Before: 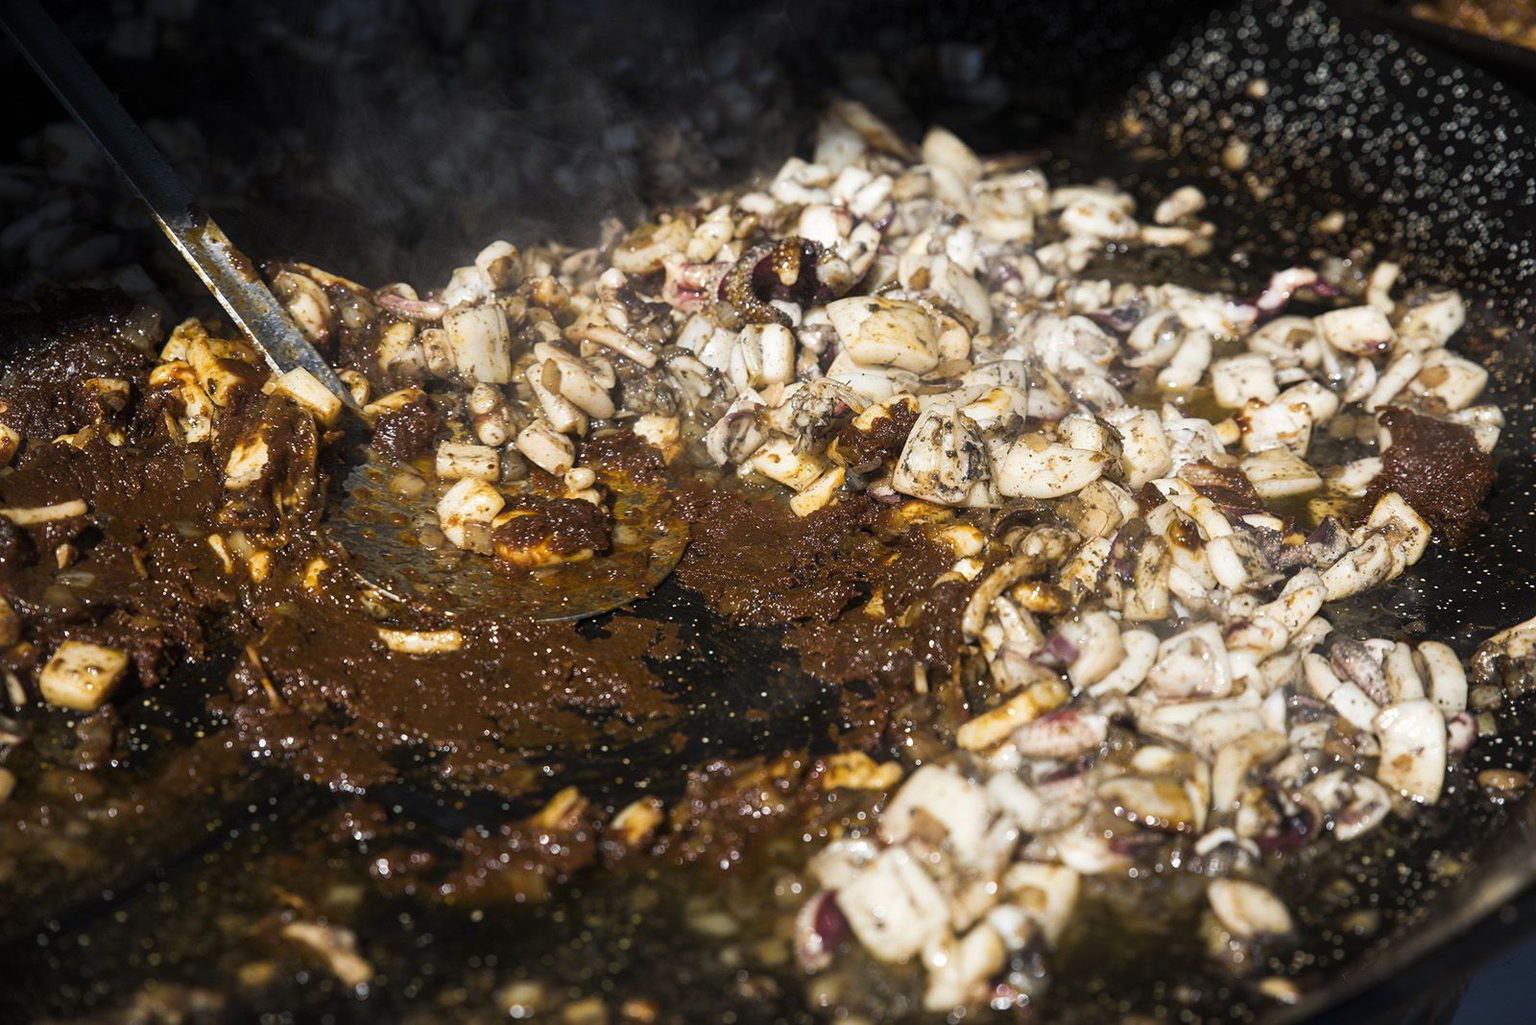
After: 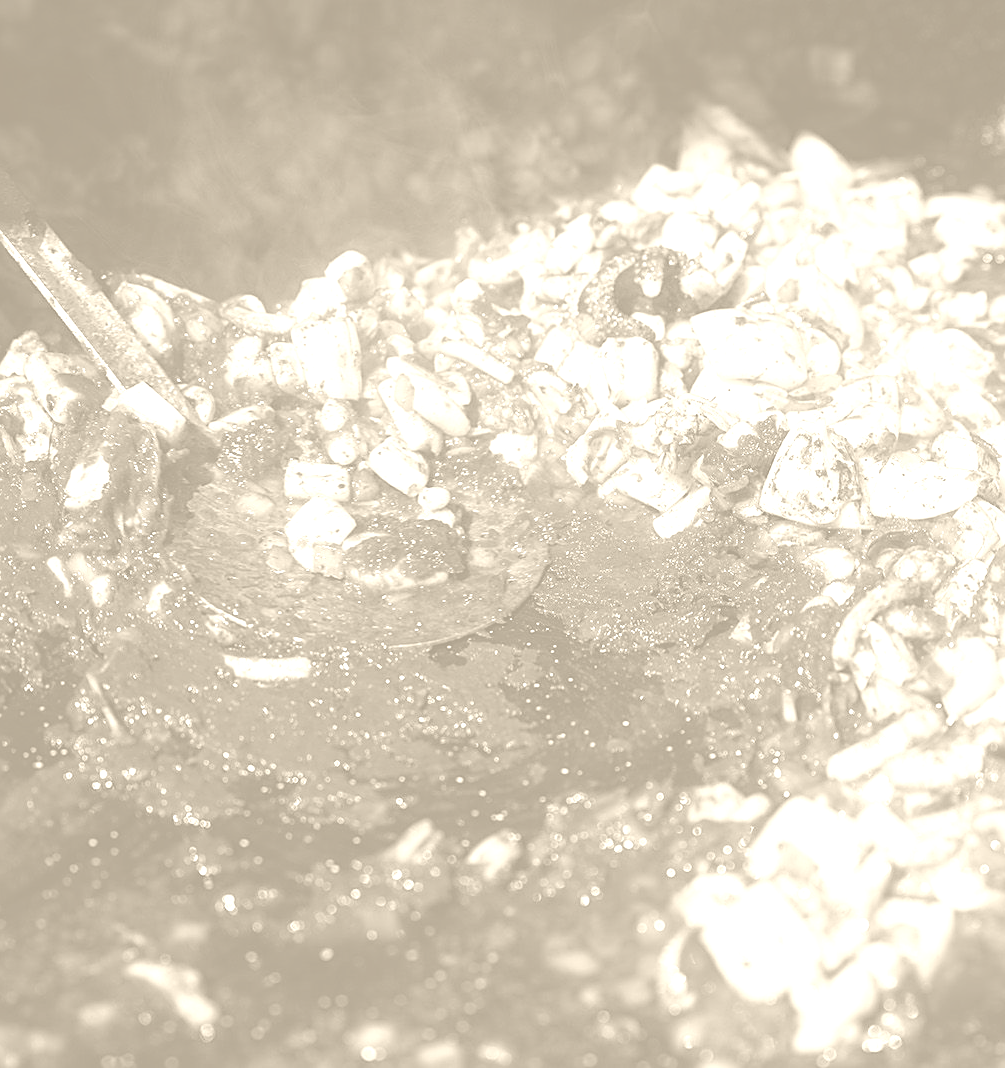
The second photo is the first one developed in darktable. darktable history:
crop: left 10.644%, right 26.528%
sharpen: on, module defaults
colorize: hue 36°, saturation 71%, lightness 80.79%
rotate and perspective: automatic cropping off
